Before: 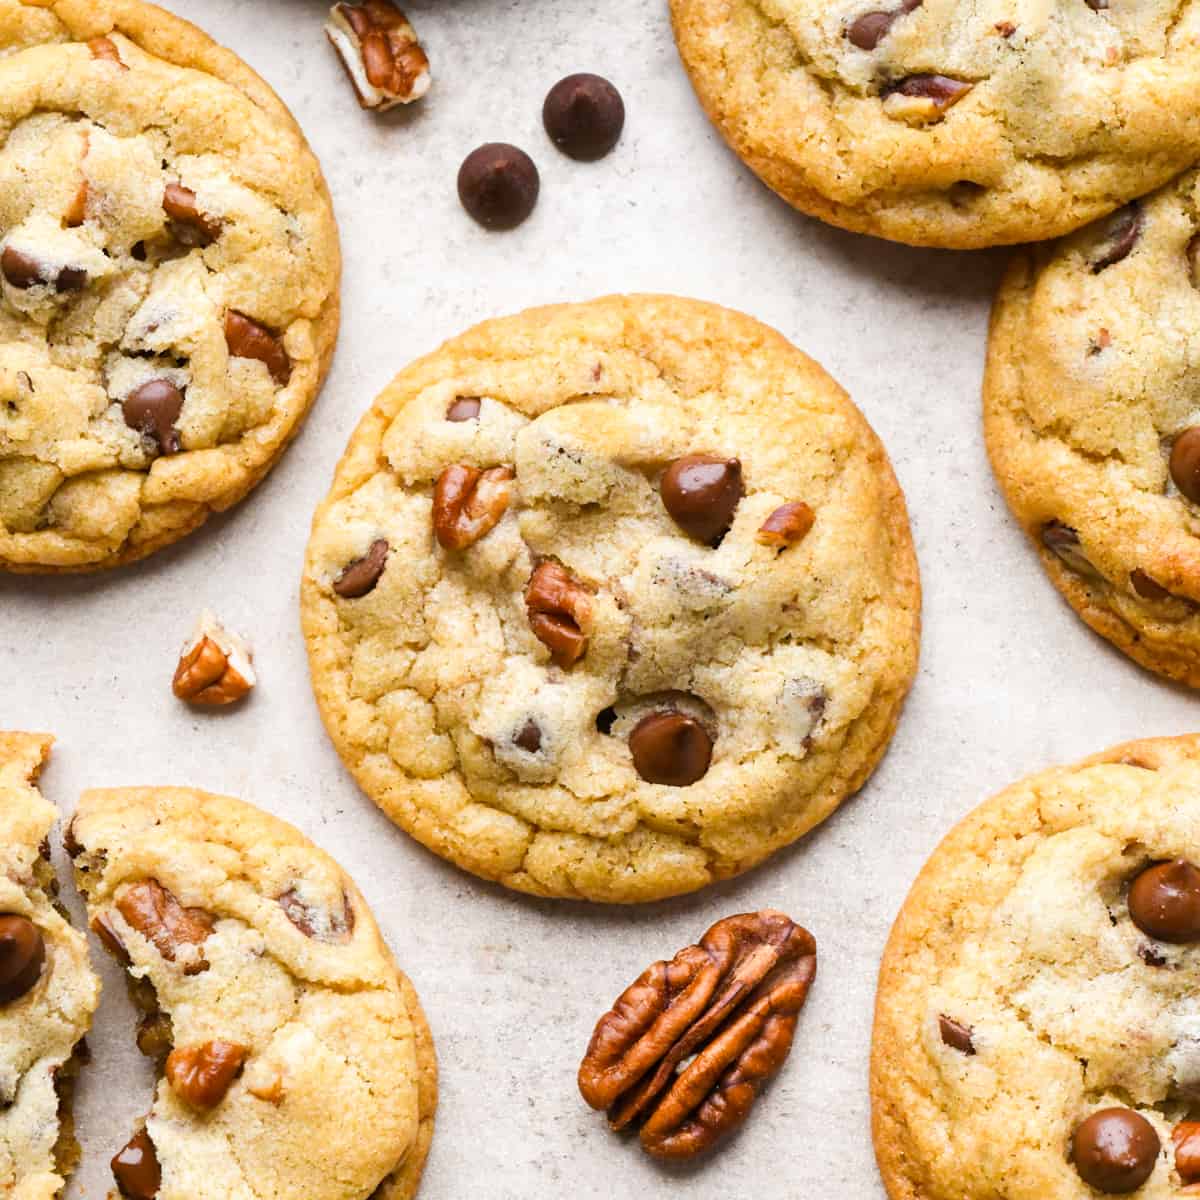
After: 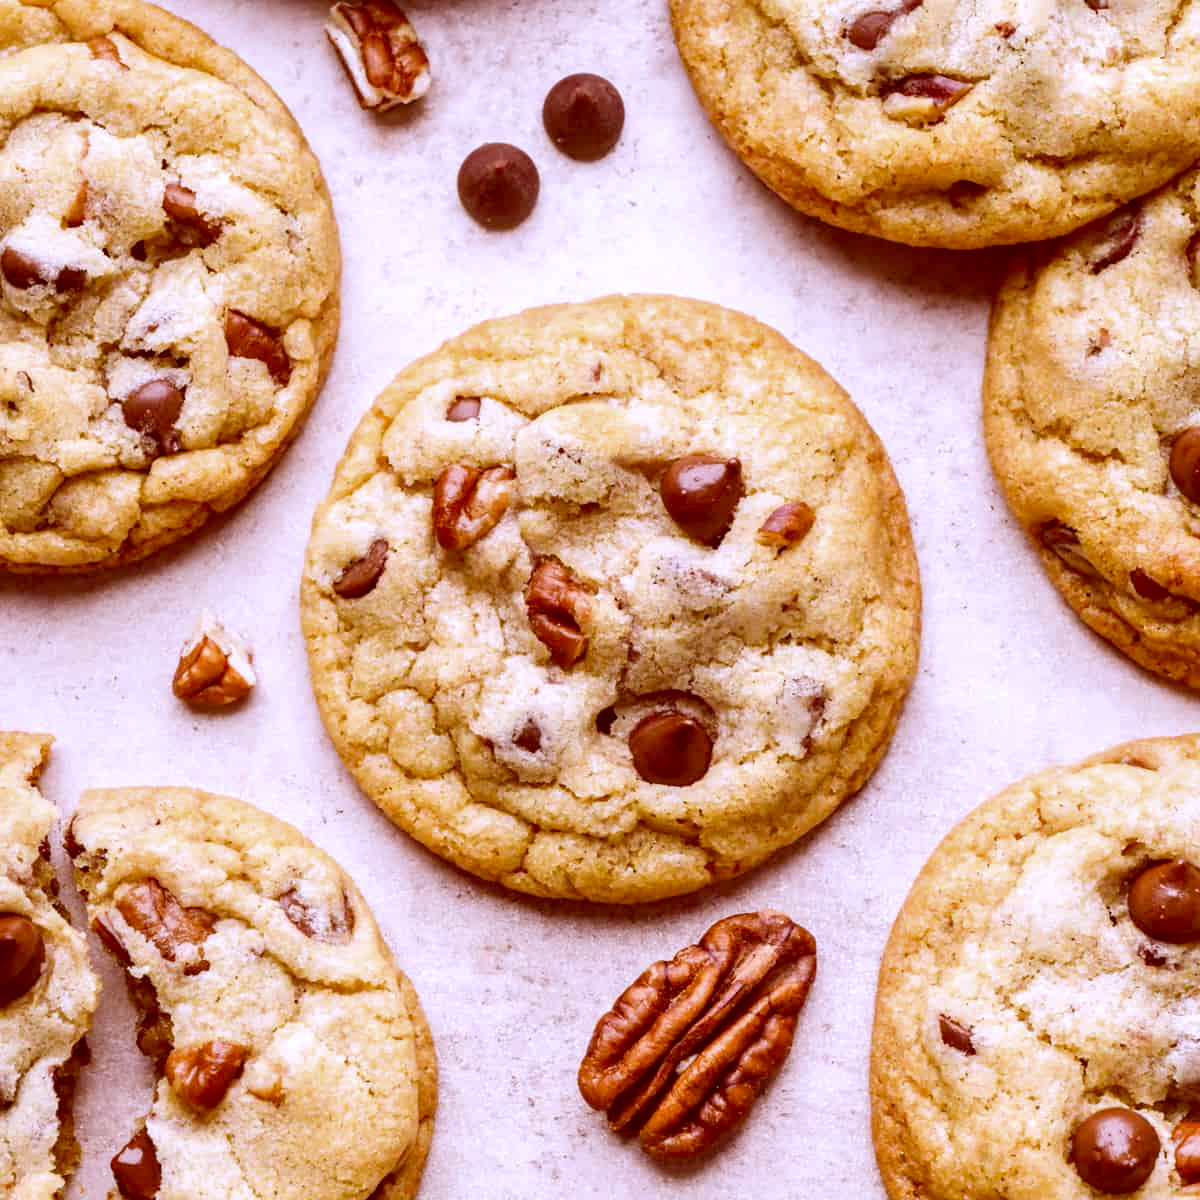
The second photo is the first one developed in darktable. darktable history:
white balance: red 0.871, blue 1.249
local contrast: on, module defaults
color correction: highlights a* 9.03, highlights b* 8.71, shadows a* 40, shadows b* 40, saturation 0.8
